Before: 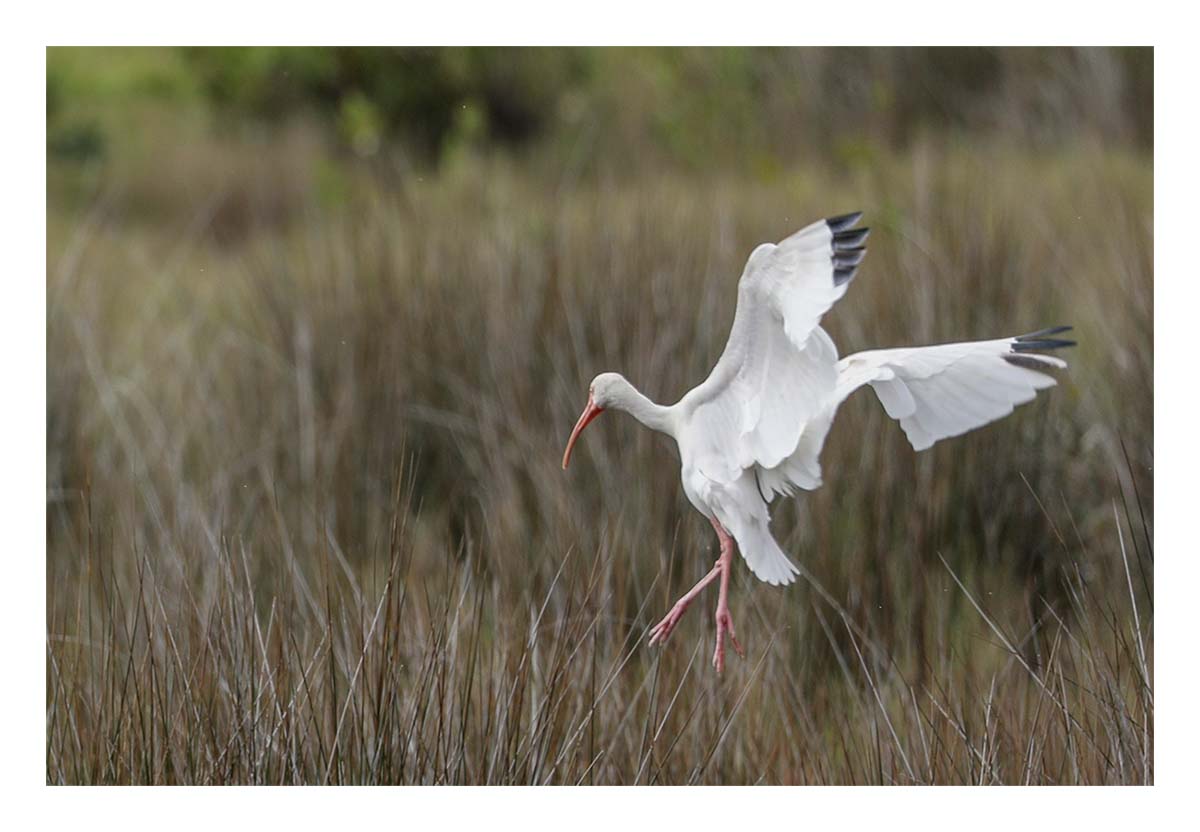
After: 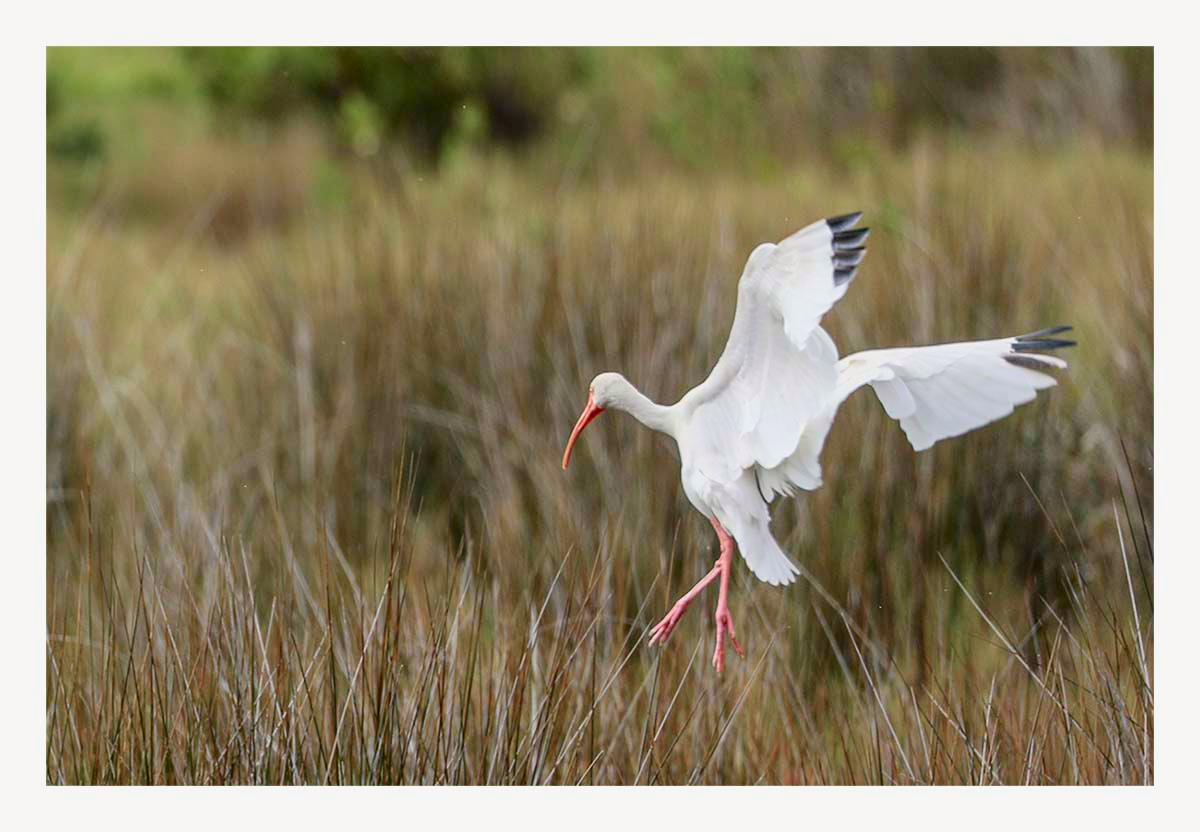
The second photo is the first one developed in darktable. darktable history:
base curve: curves: ch0 [(0, 0) (0.472, 0.508) (1, 1)]
tone curve: curves: ch0 [(0, 0.021) (0.049, 0.044) (0.152, 0.14) (0.328, 0.357) (0.473, 0.529) (0.641, 0.705) (0.868, 0.887) (1, 0.969)]; ch1 [(0, 0) (0.322, 0.328) (0.43, 0.425) (0.474, 0.466) (0.502, 0.503) (0.522, 0.526) (0.564, 0.591) (0.602, 0.632) (0.677, 0.701) (0.859, 0.885) (1, 1)]; ch2 [(0, 0) (0.33, 0.301) (0.447, 0.44) (0.502, 0.505) (0.535, 0.554) (0.565, 0.598) (0.618, 0.629) (1, 1)], color space Lab, independent channels, preserve colors none
